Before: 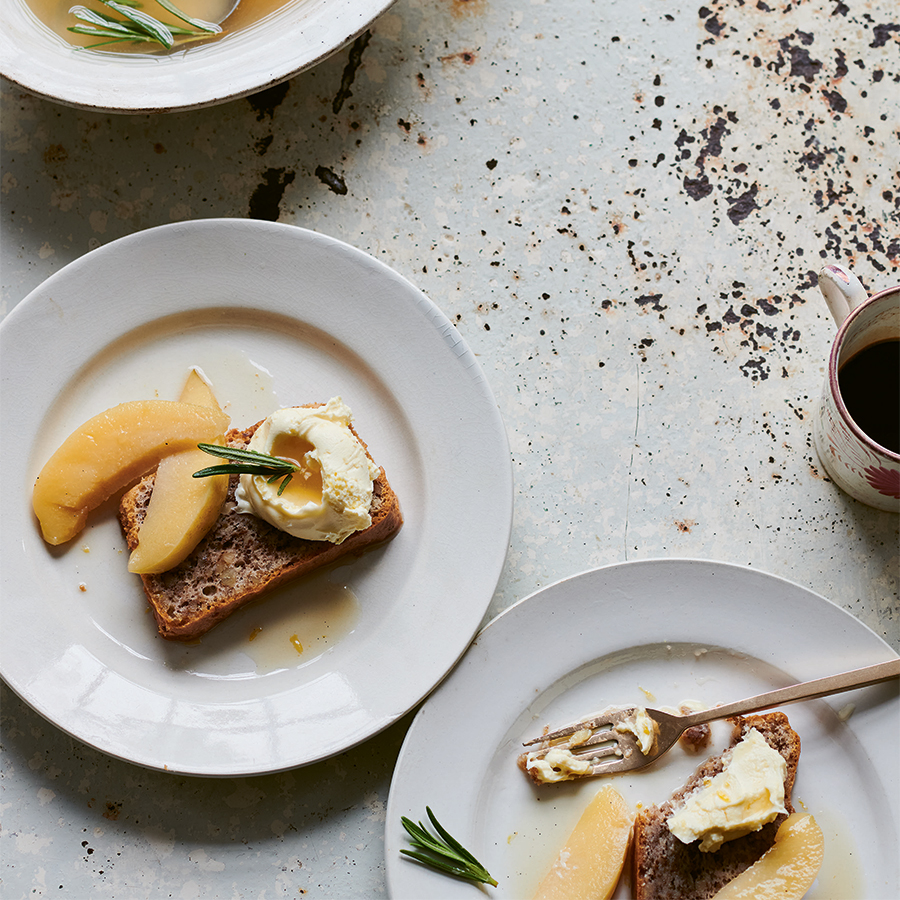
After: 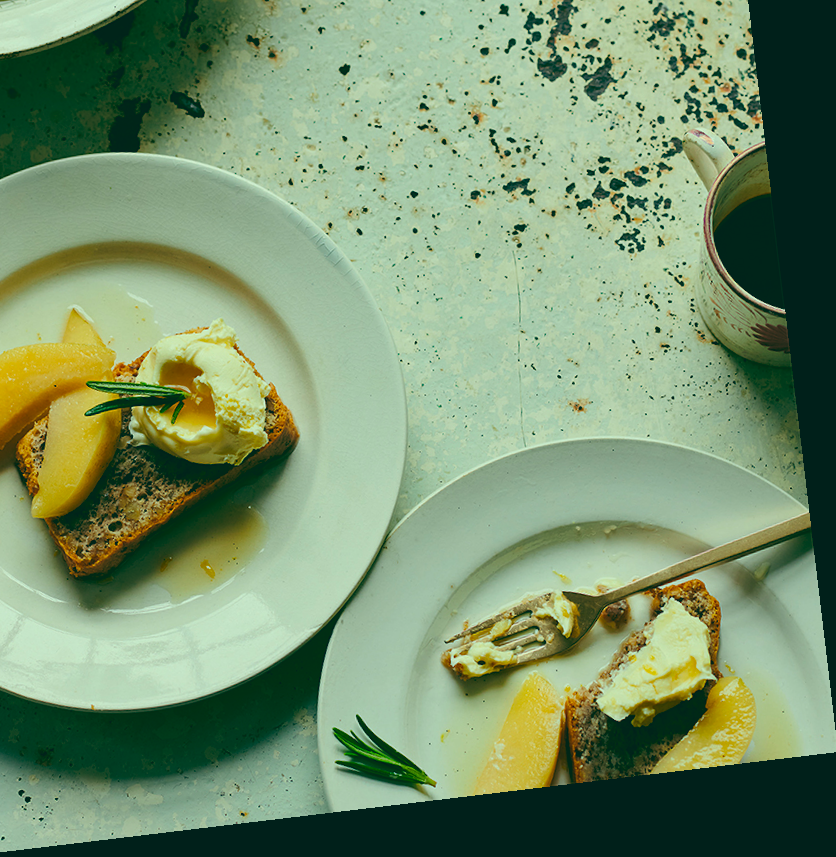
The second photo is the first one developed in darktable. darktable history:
rotate and perspective: rotation -6.83°, automatic cropping off
color balance: lift [1.005, 0.99, 1.007, 1.01], gamma [1, 1.034, 1.032, 0.966], gain [0.873, 1.055, 1.067, 0.933]
crop: left 16.315%, top 14.246%
color correction: highlights a* -7.33, highlights b* 1.26, shadows a* -3.55, saturation 1.4
